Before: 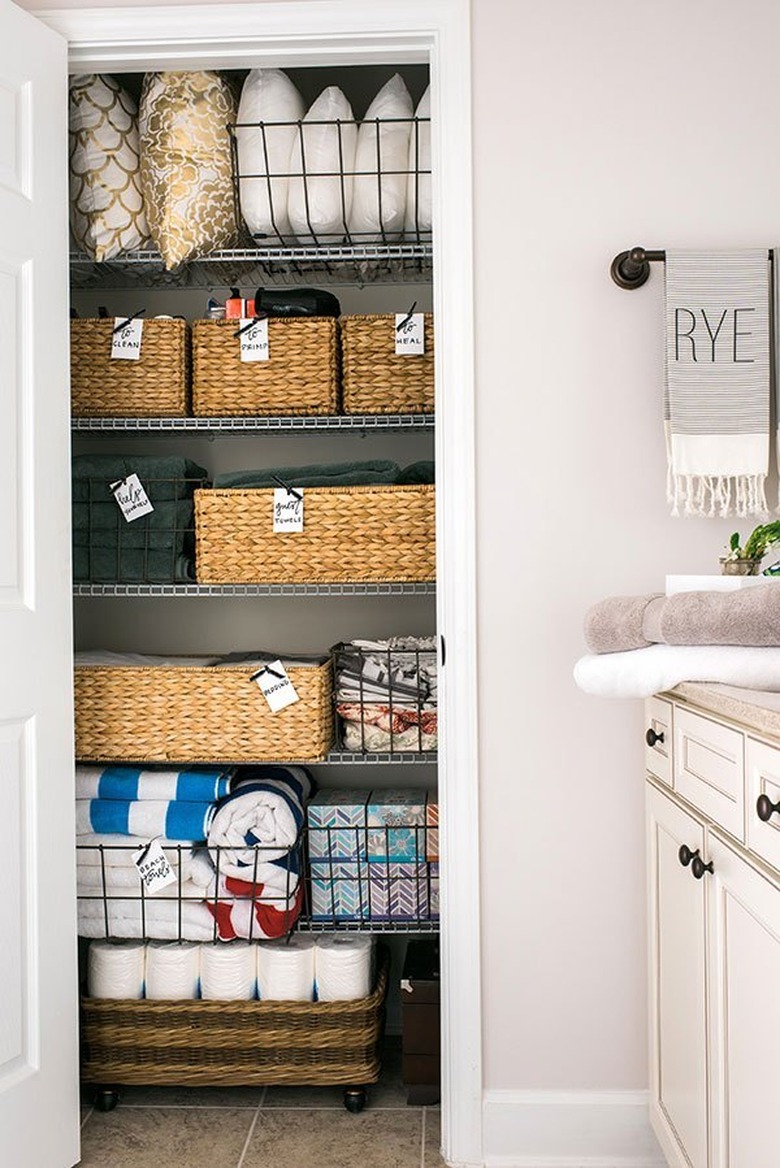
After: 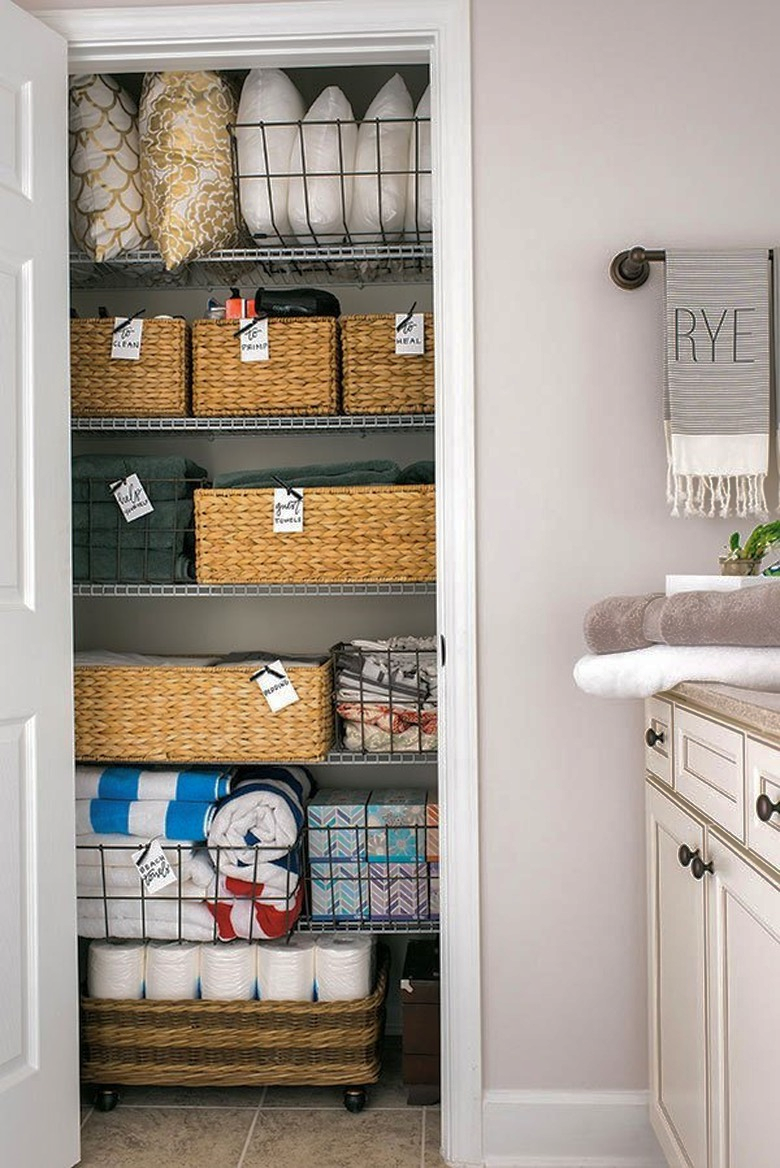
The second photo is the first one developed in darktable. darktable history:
shadows and highlights: shadows 39.97, highlights -59.85
